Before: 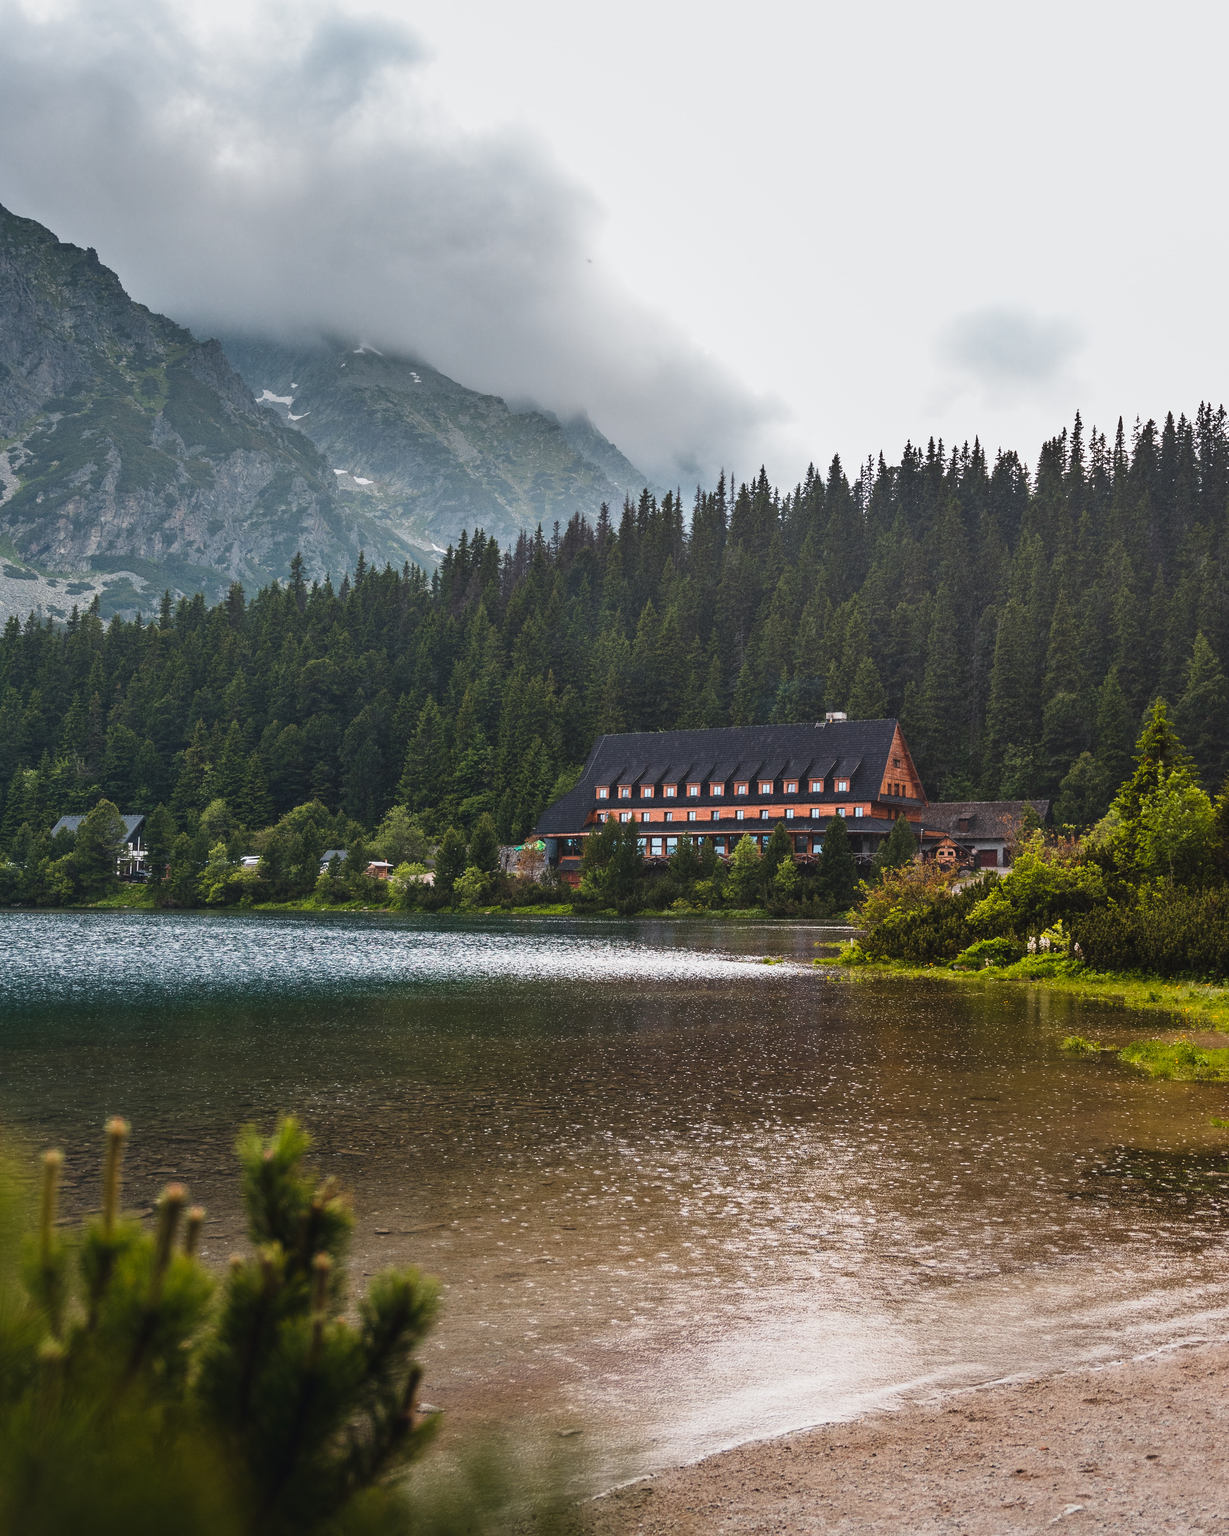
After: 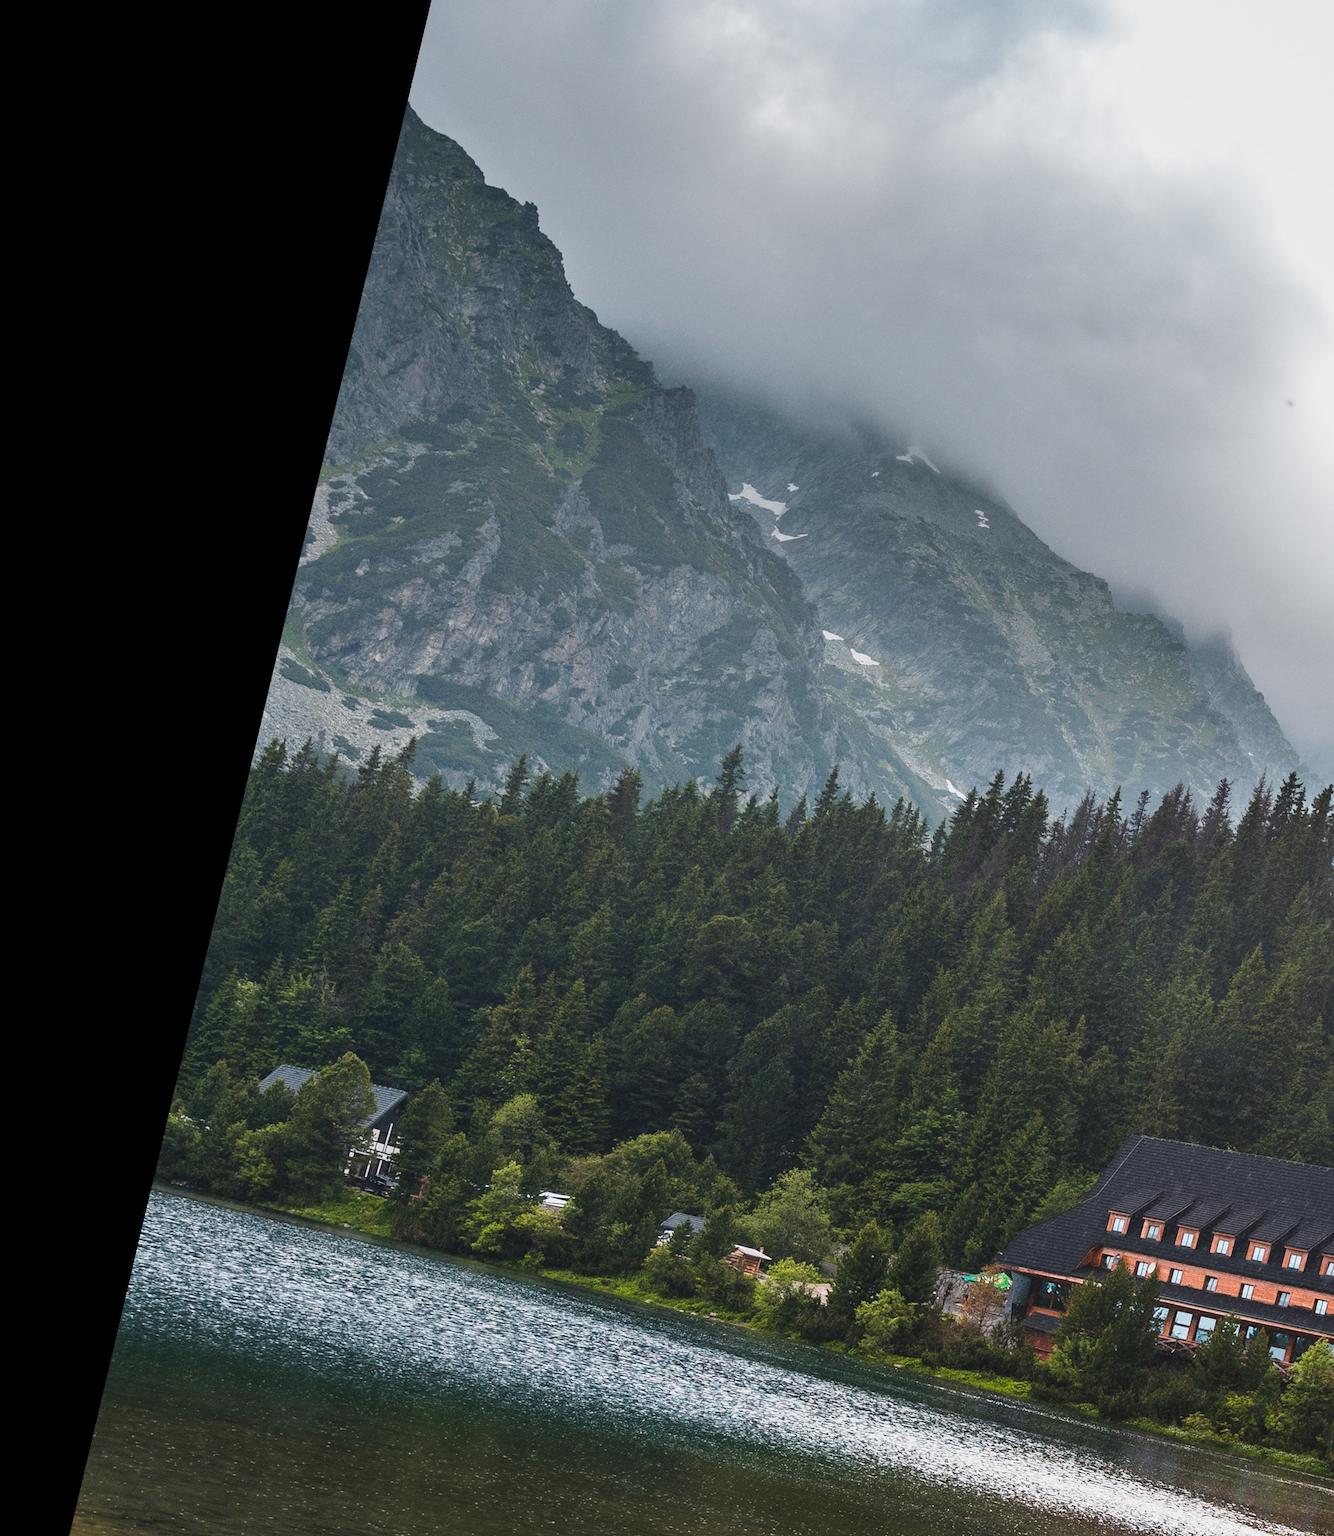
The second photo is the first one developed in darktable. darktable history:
rotate and perspective: rotation 13.27°, automatic cropping off
crop and rotate: left 3.047%, top 7.509%, right 42.236%, bottom 37.598%
